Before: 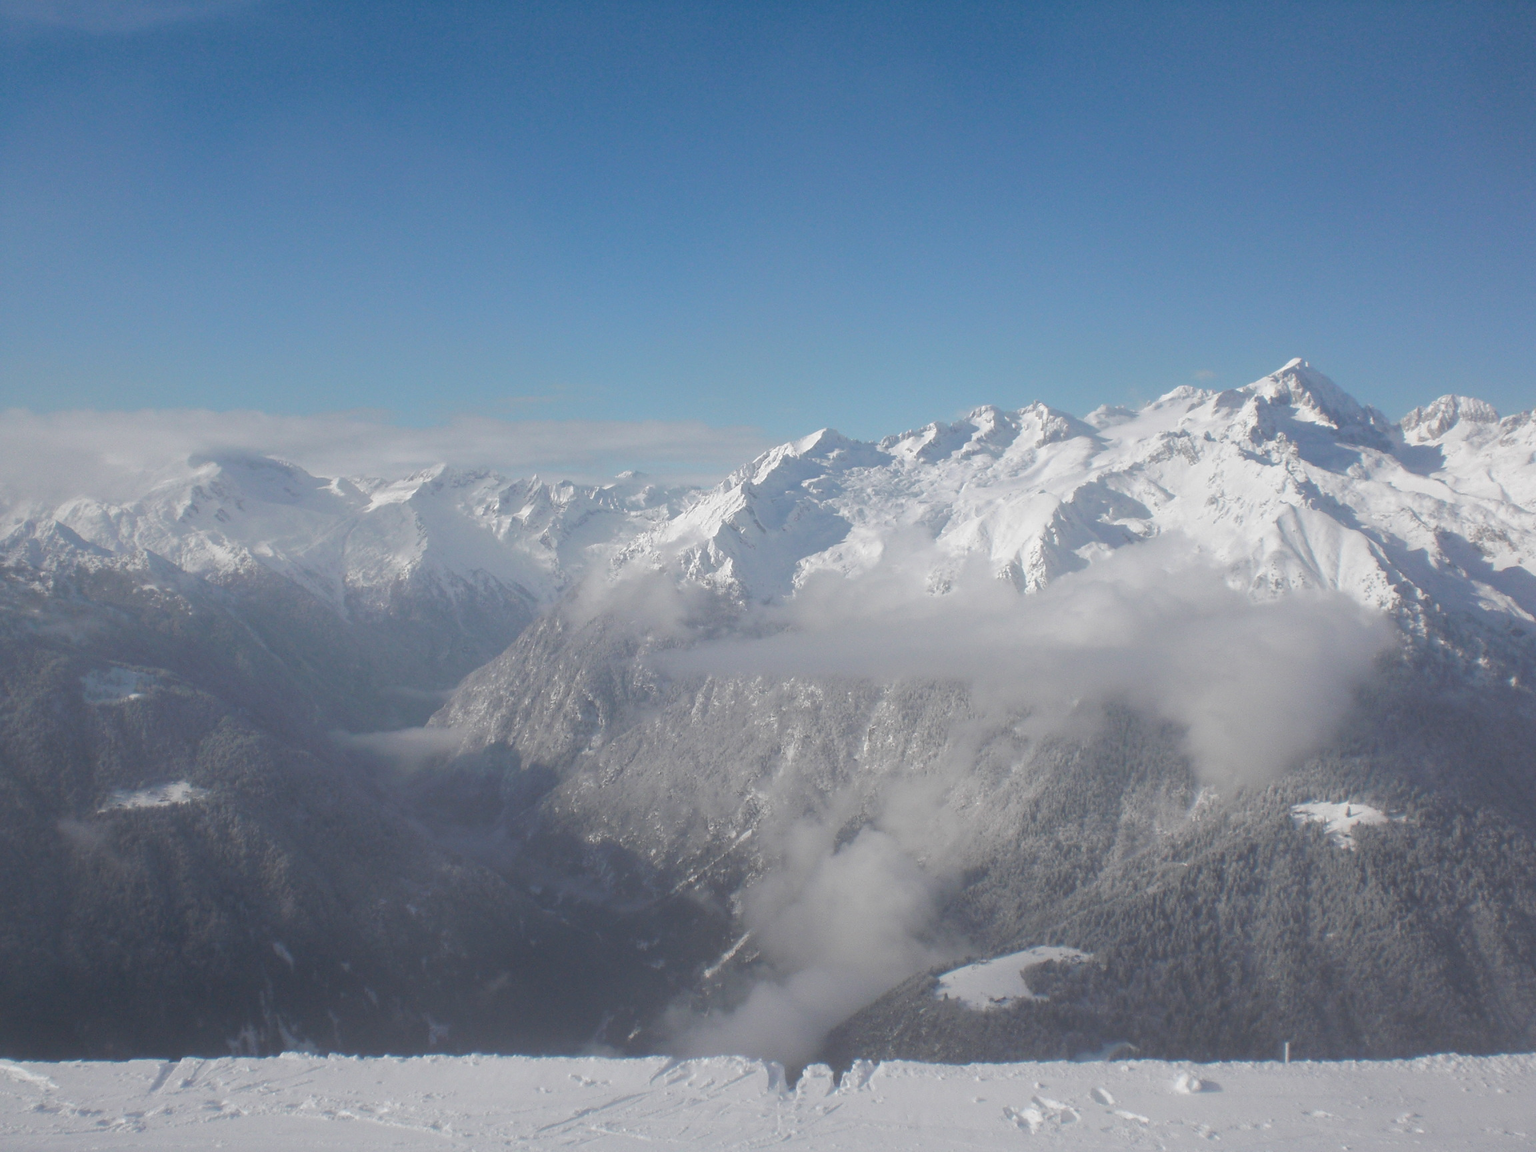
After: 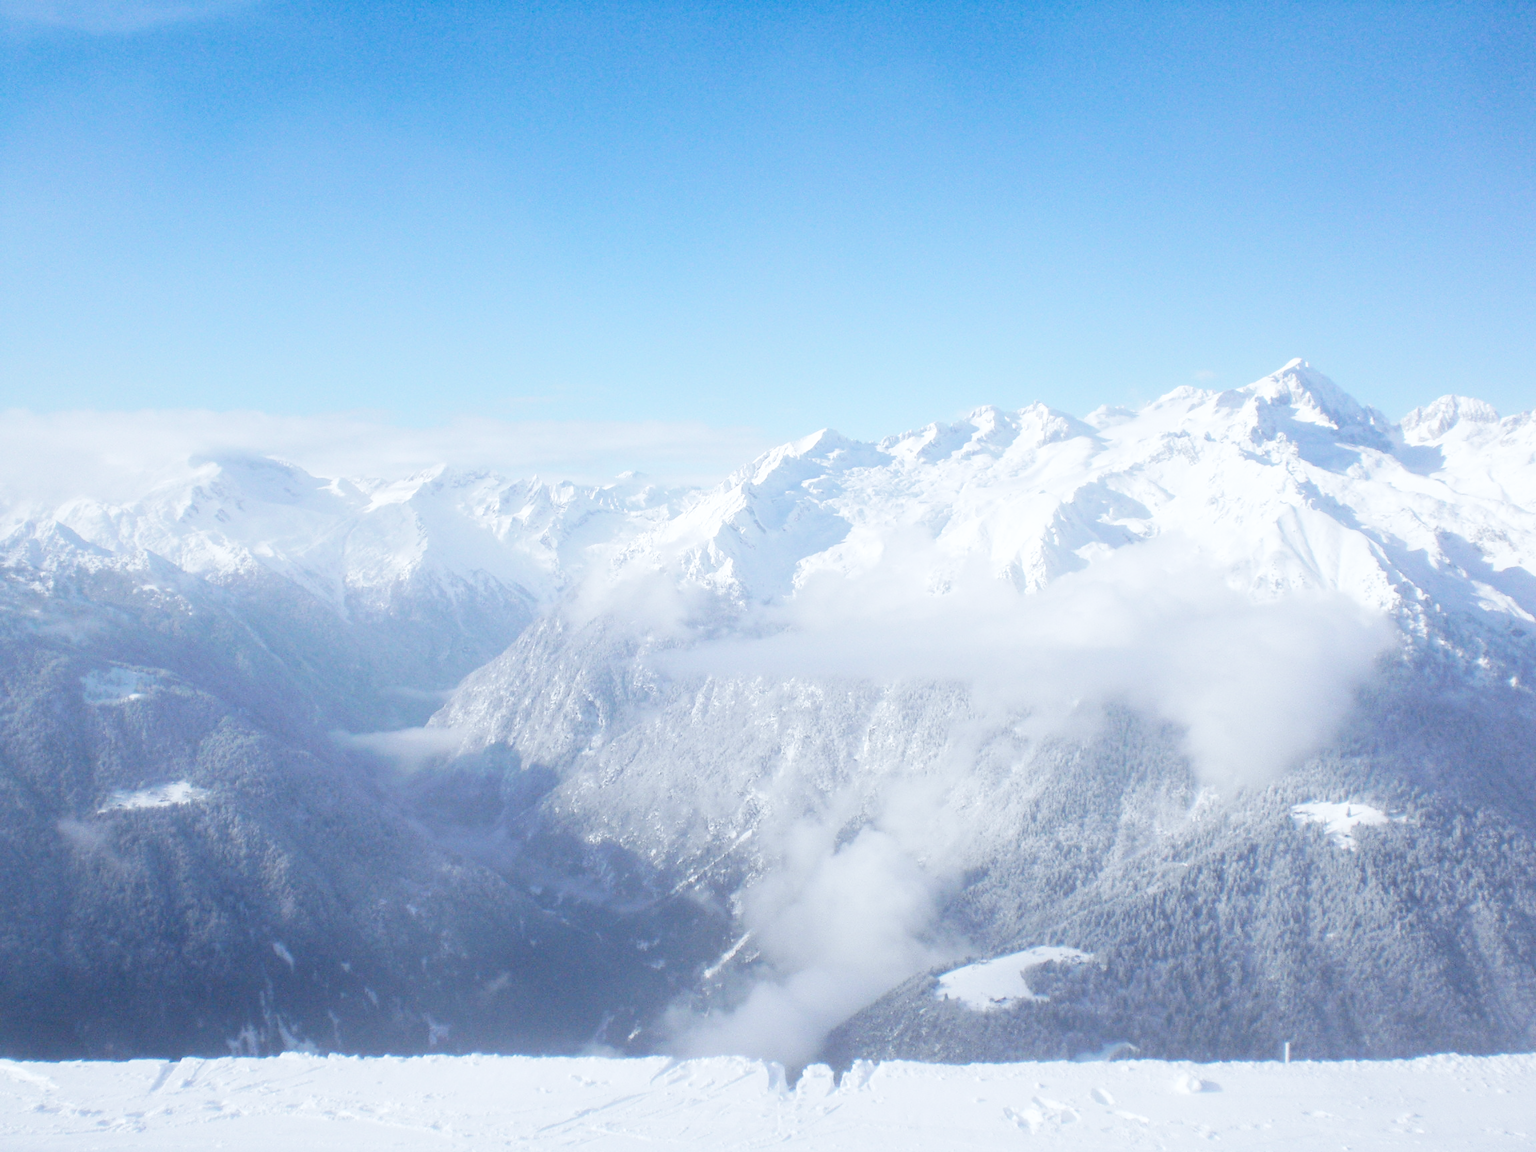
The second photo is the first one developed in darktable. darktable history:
white balance: red 0.924, blue 1.095
tone equalizer: on, module defaults
base curve: curves: ch0 [(0, 0.003) (0.001, 0.002) (0.006, 0.004) (0.02, 0.022) (0.048, 0.086) (0.094, 0.234) (0.162, 0.431) (0.258, 0.629) (0.385, 0.8) (0.548, 0.918) (0.751, 0.988) (1, 1)], preserve colors none
